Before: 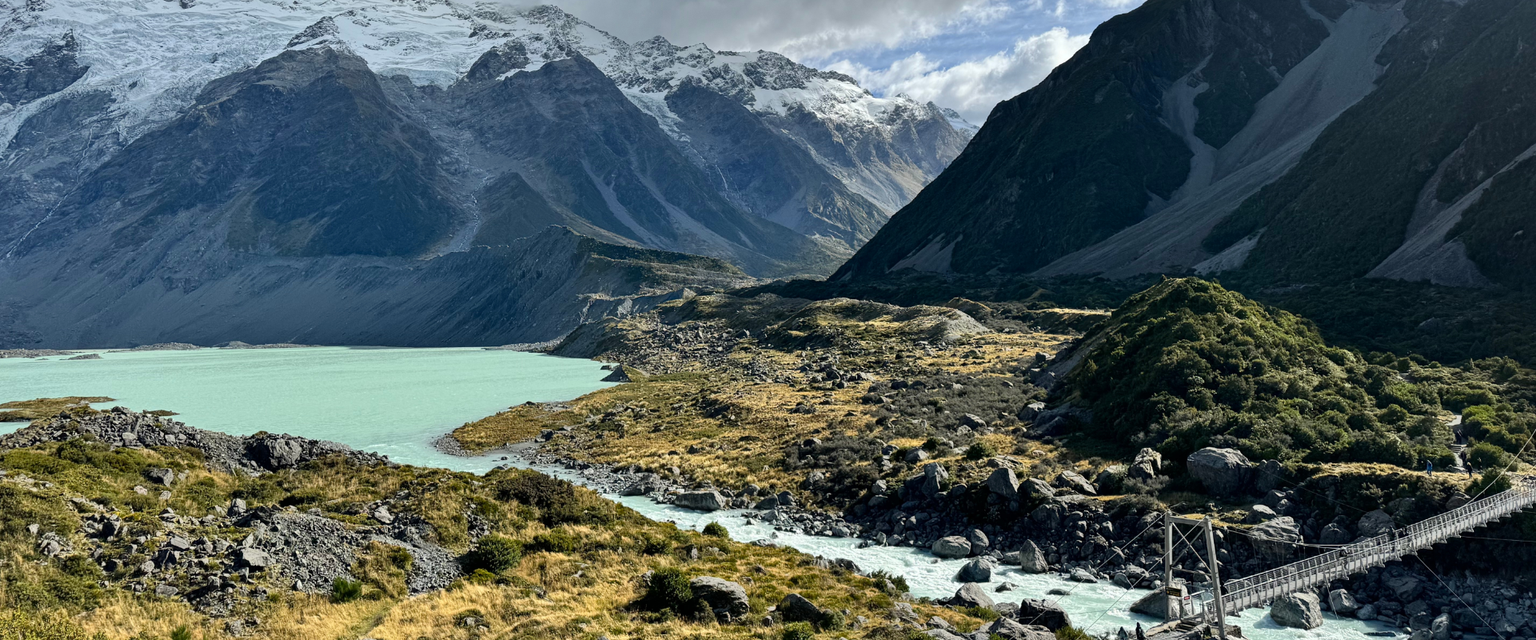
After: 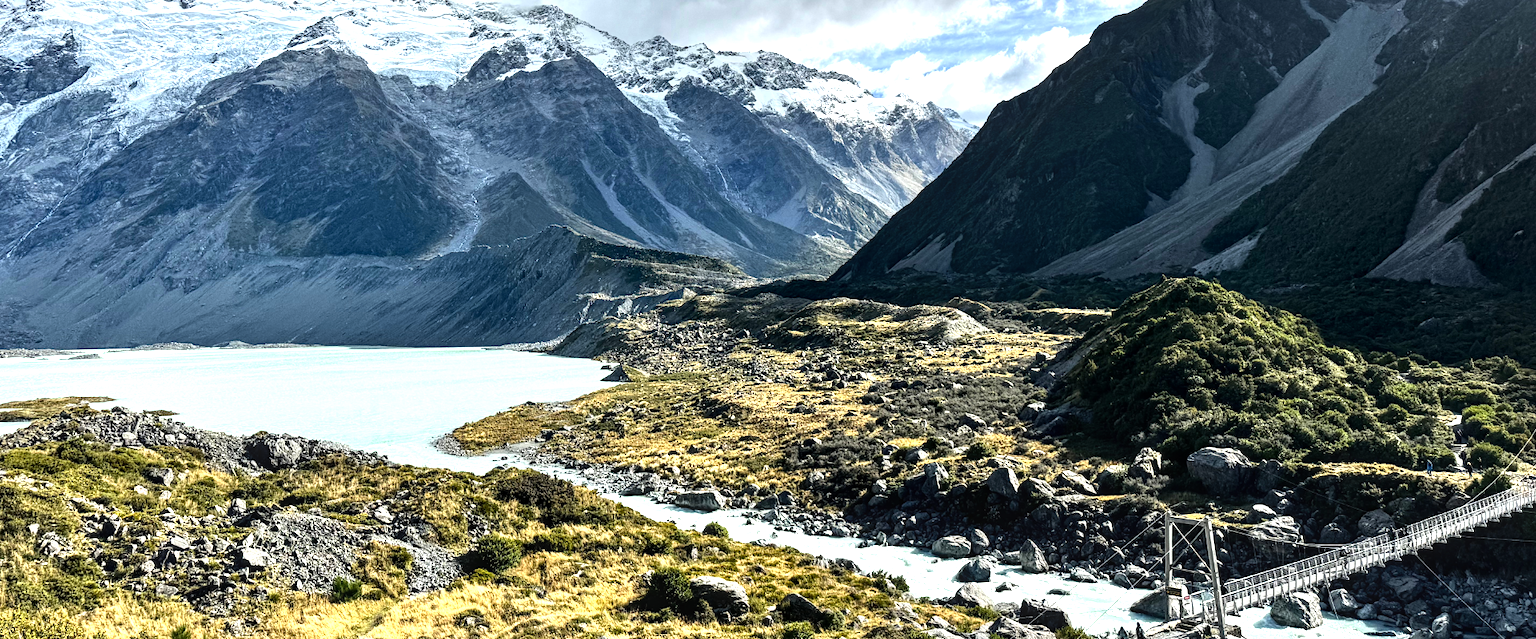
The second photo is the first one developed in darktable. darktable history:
local contrast: detail 130%
tone equalizer: -8 EV -0.75 EV, -7 EV -0.7 EV, -6 EV -0.6 EV, -5 EV -0.4 EV, -3 EV 0.4 EV, -2 EV 0.6 EV, -1 EV 0.7 EV, +0 EV 0.75 EV, edges refinement/feathering 500, mask exposure compensation -1.57 EV, preserve details no
exposure: black level correction 0.001, exposure 0.5 EV, compensate exposure bias true, compensate highlight preservation false
